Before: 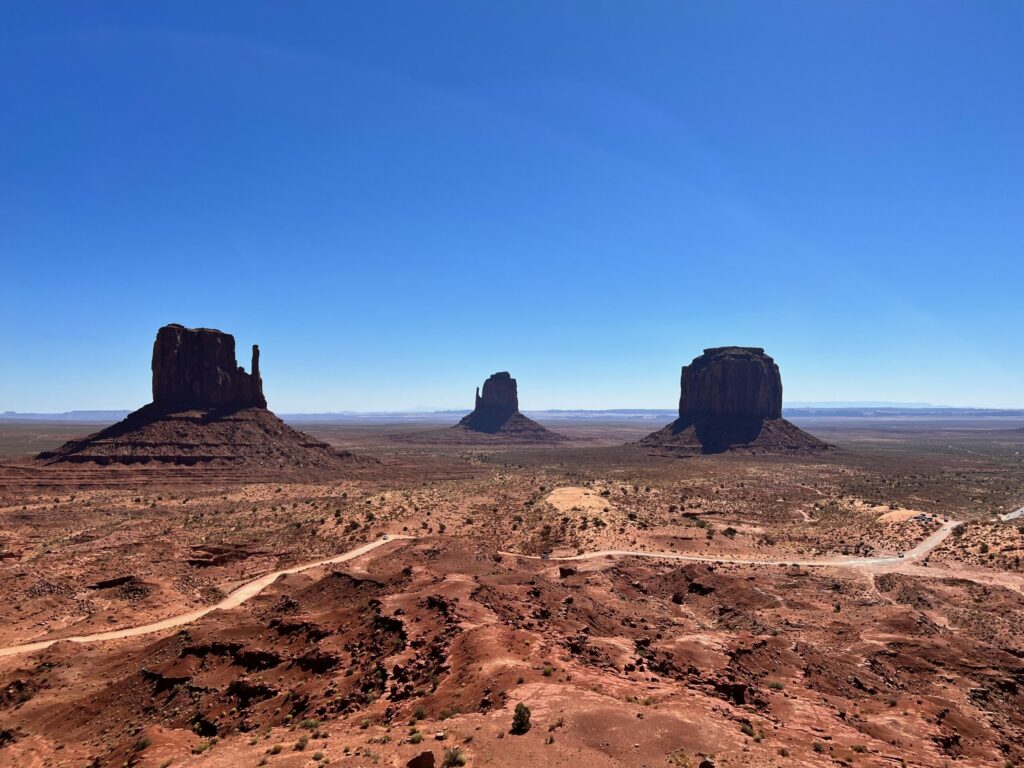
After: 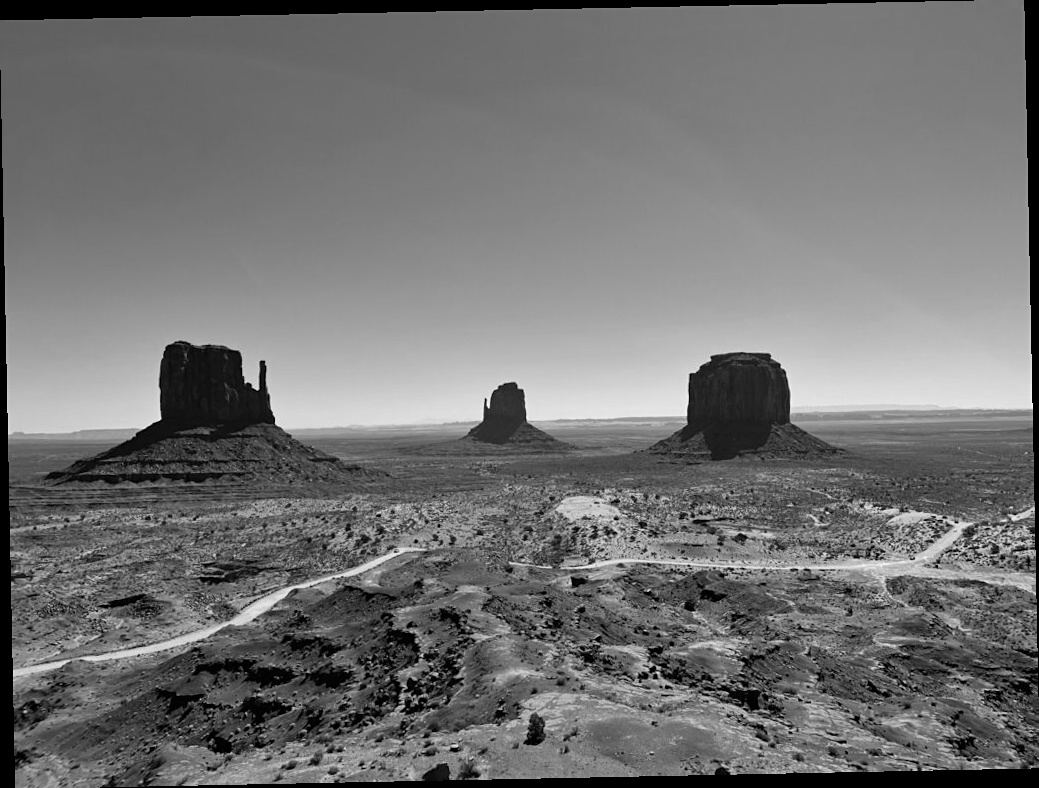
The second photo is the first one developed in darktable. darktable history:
monochrome: on, module defaults
sharpen: amount 0.2
rotate and perspective: rotation -1.17°, automatic cropping off
